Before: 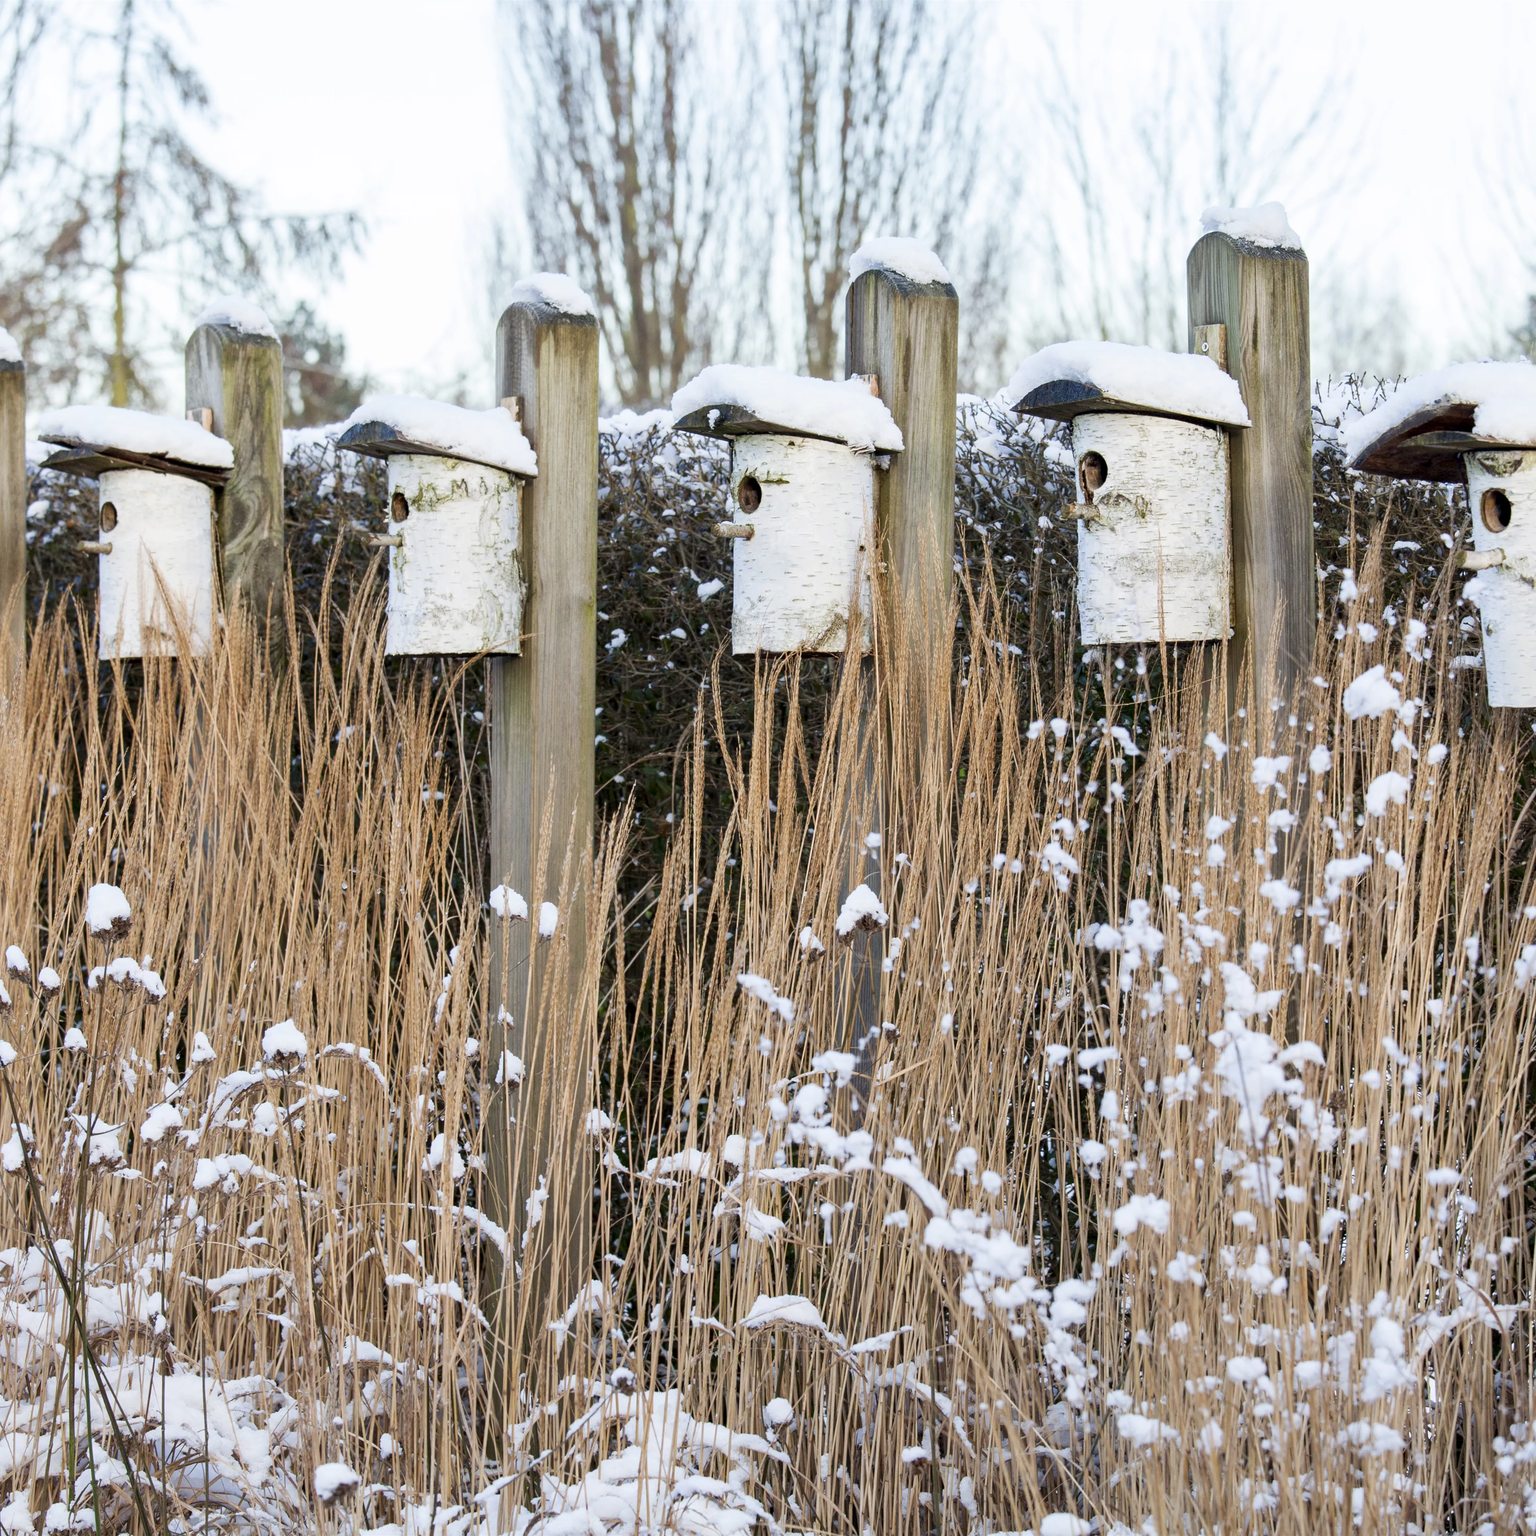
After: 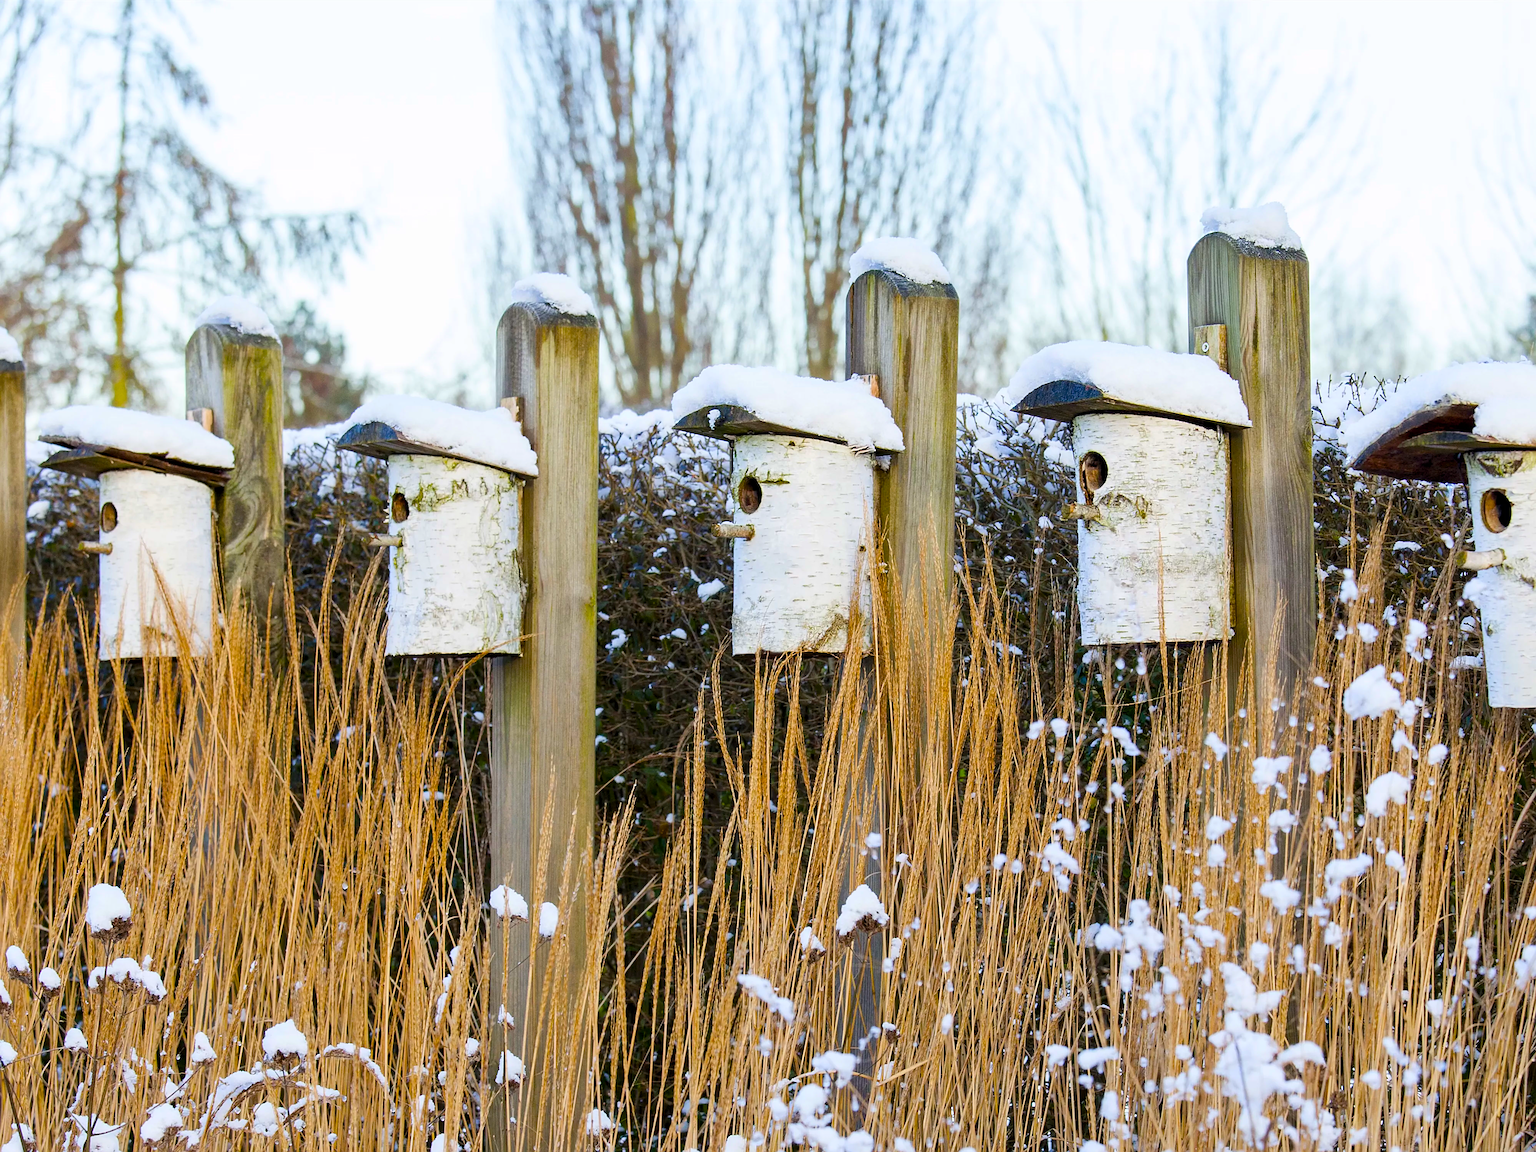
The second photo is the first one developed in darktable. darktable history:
crop: bottom 24.967%
color balance rgb: linear chroma grading › global chroma 25%, perceptual saturation grading › global saturation 50%
sharpen: on, module defaults
white balance: emerald 1
